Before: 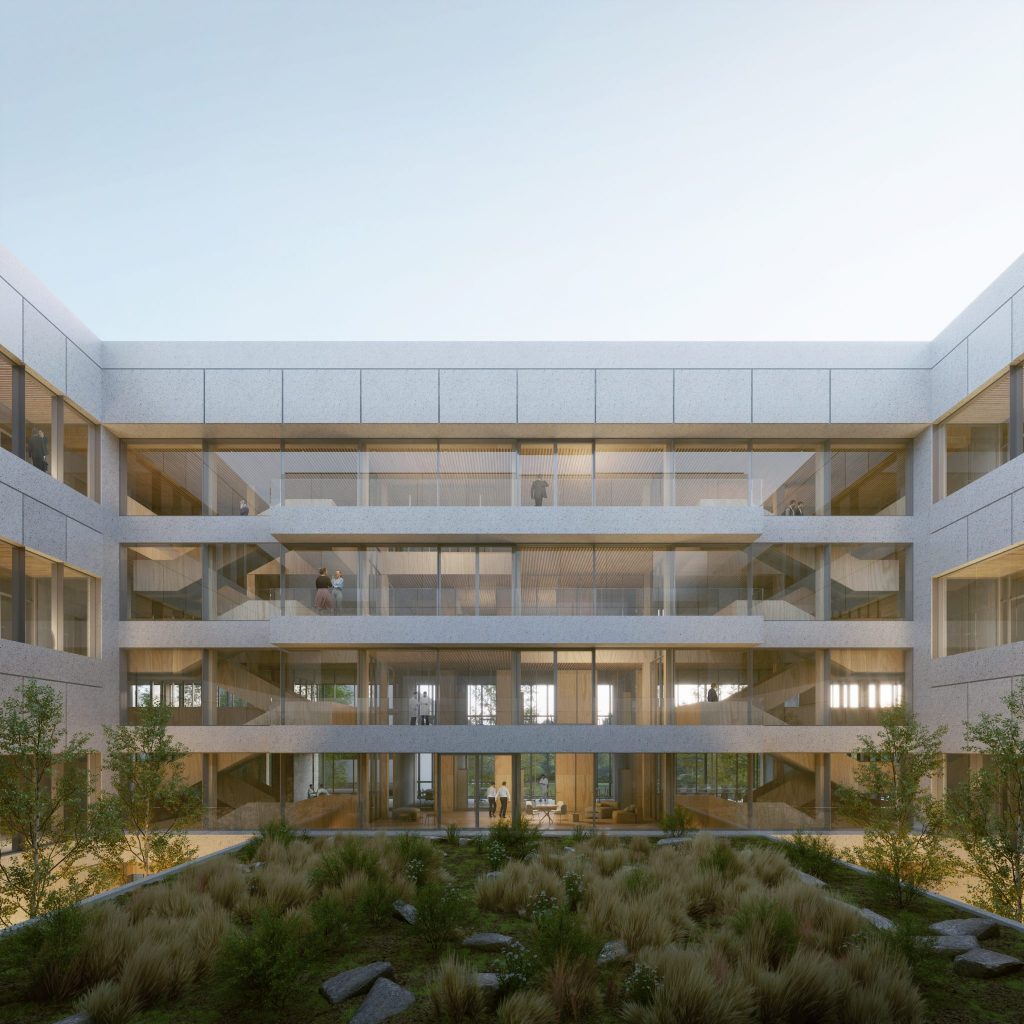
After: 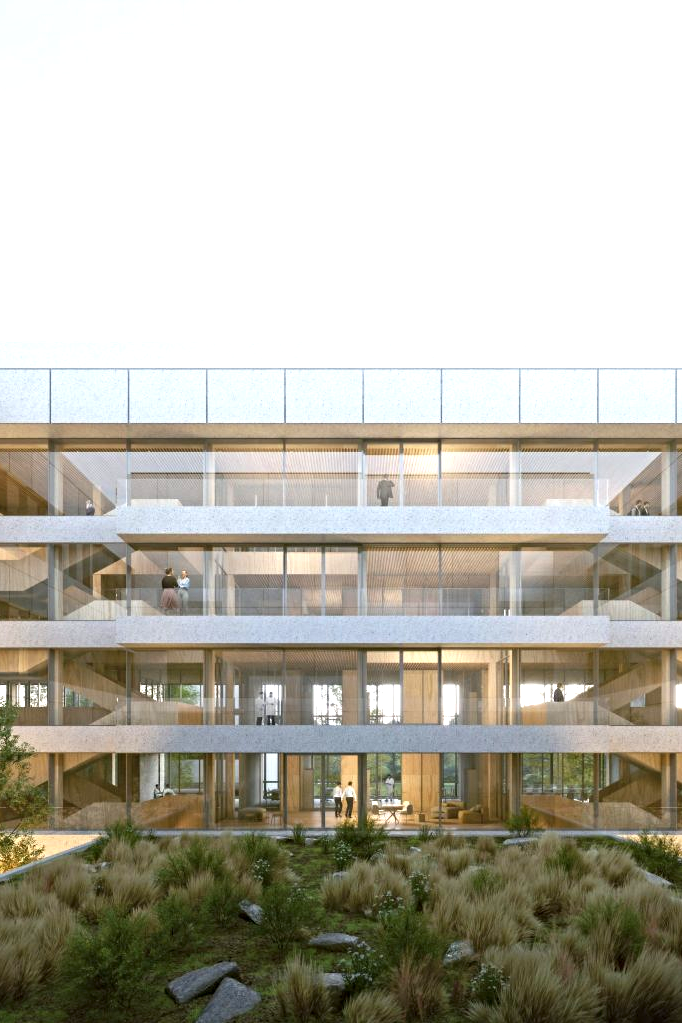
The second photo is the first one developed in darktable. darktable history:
crop and rotate: left 15.055%, right 18.278%
contrast equalizer: y [[0.5, 0.501, 0.525, 0.597, 0.58, 0.514], [0.5 ×6], [0.5 ×6], [0 ×6], [0 ×6]]
exposure: black level correction 0, exposure 0.9 EV, compensate highlight preservation false
